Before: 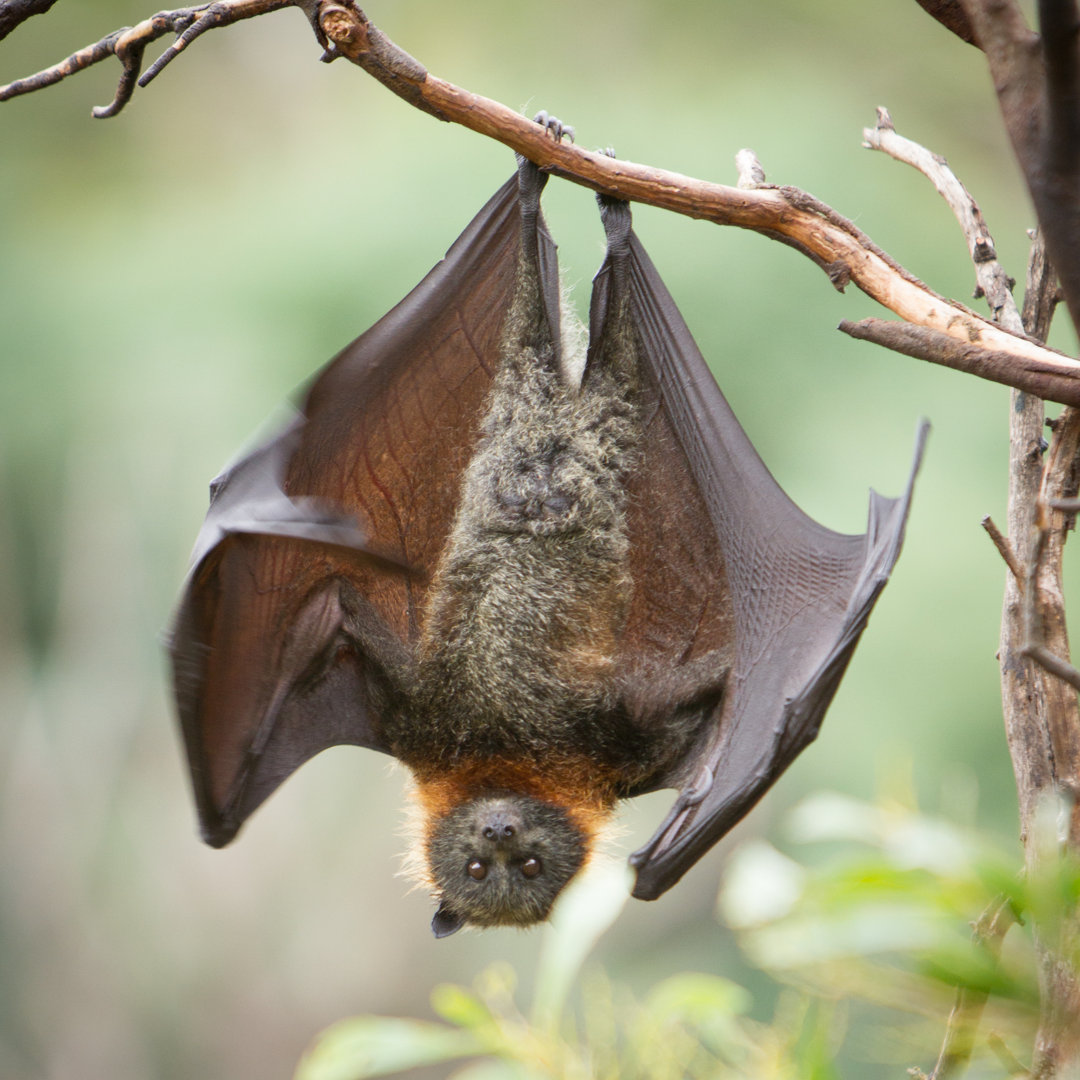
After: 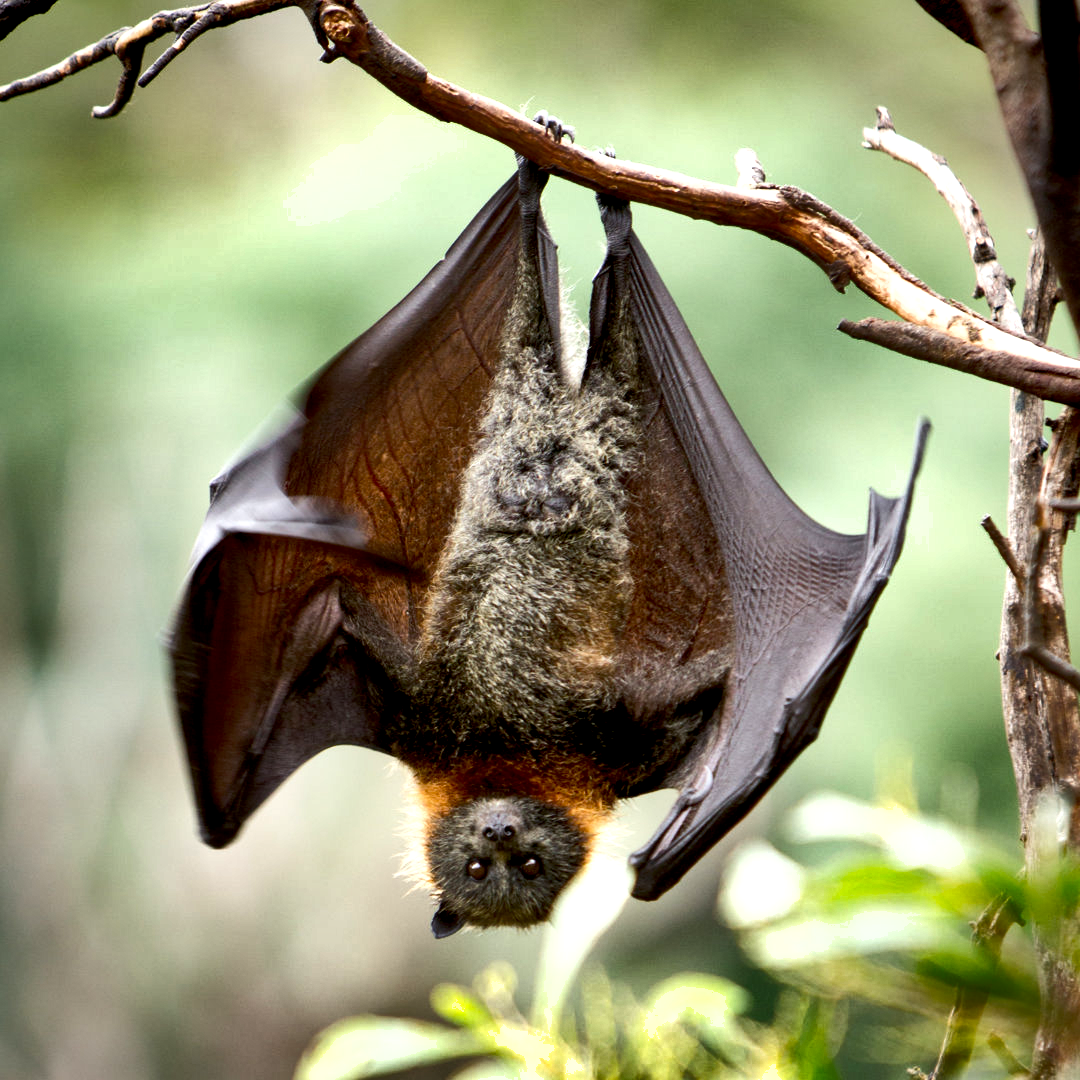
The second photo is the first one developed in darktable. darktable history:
exposure: black level correction 0.029, exposure -0.08 EV, compensate highlight preservation false
shadows and highlights: shadows 20.85, highlights -82.19, soften with gaussian
tone equalizer: -8 EV -0.776 EV, -7 EV -0.705 EV, -6 EV -0.597 EV, -5 EV -0.416 EV, -3 EV 0.404 EV, -2 EV 0.6 EV, -1 EV 0.684 EV, +0 EV 0.73 EV, edges refinement/feathering 500, mask exposure compensation -1.57 EV, preserve details no
